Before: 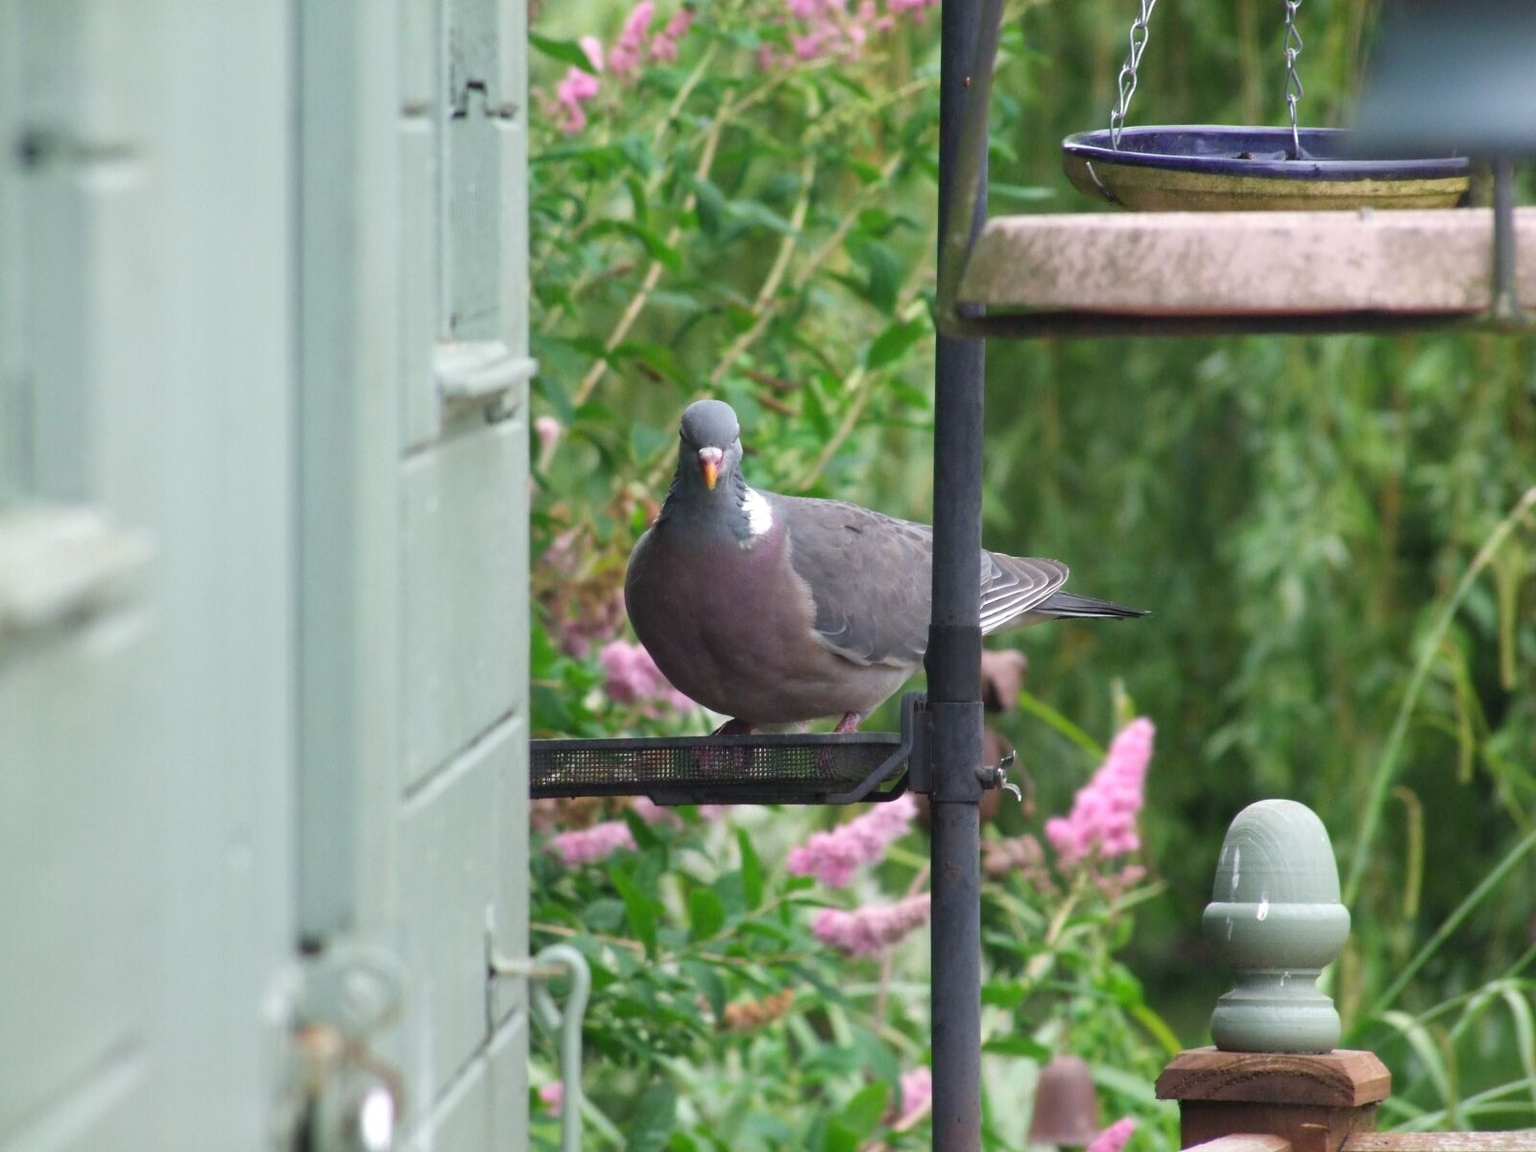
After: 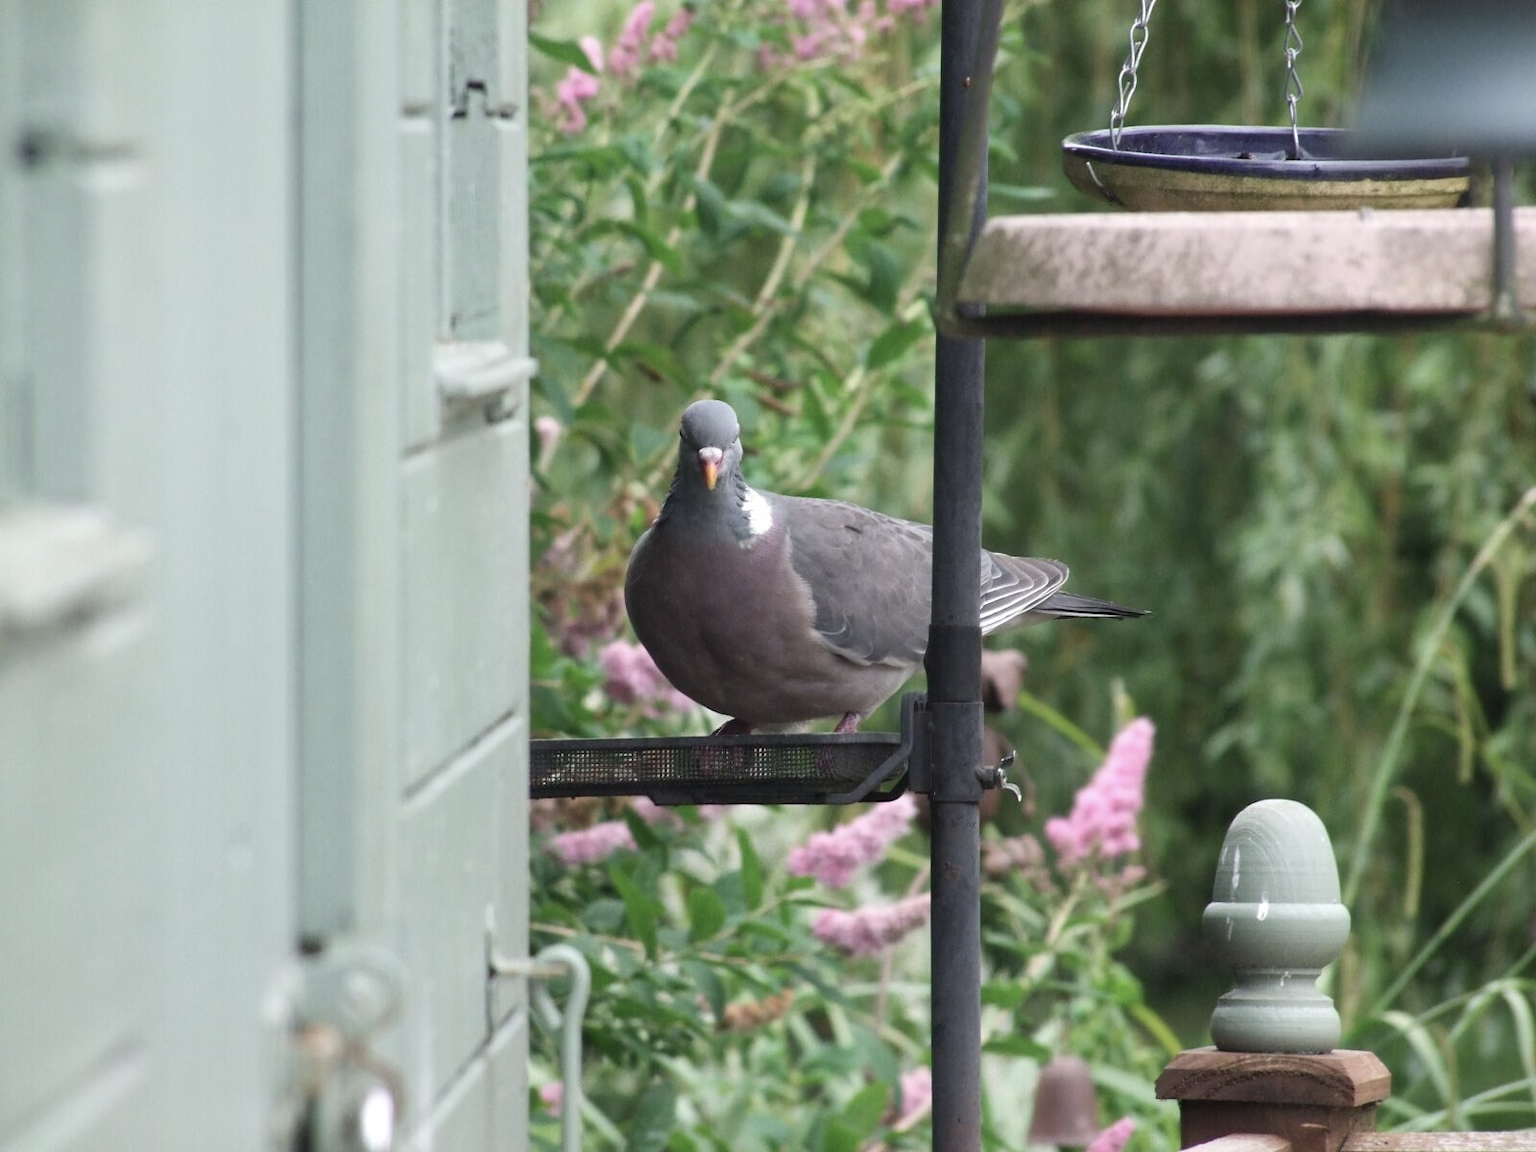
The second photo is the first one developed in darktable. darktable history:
contrast brightness saturation: contrast 0.1, saturation -0.305
